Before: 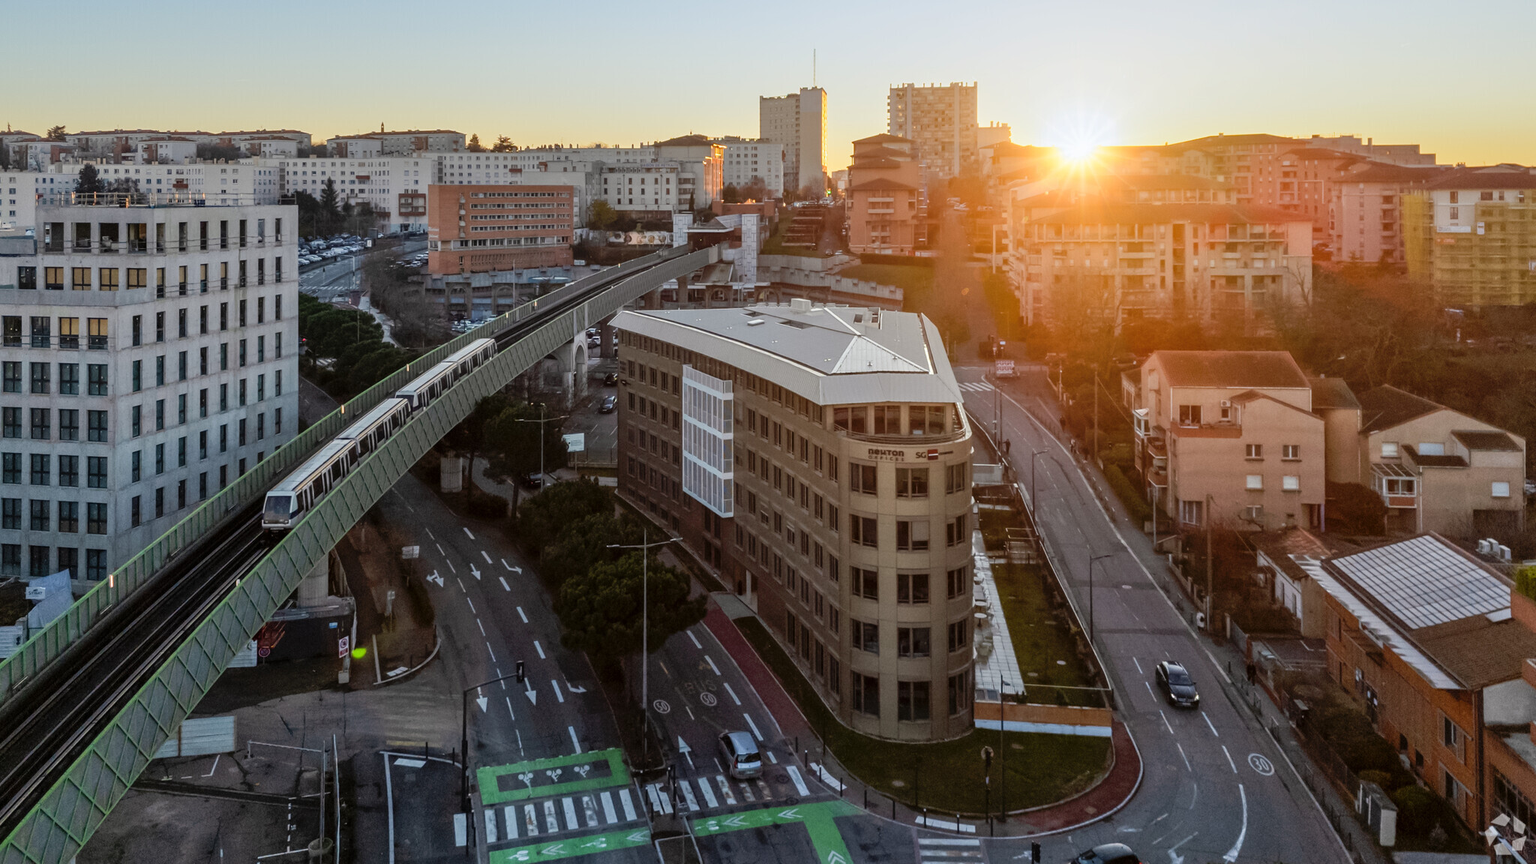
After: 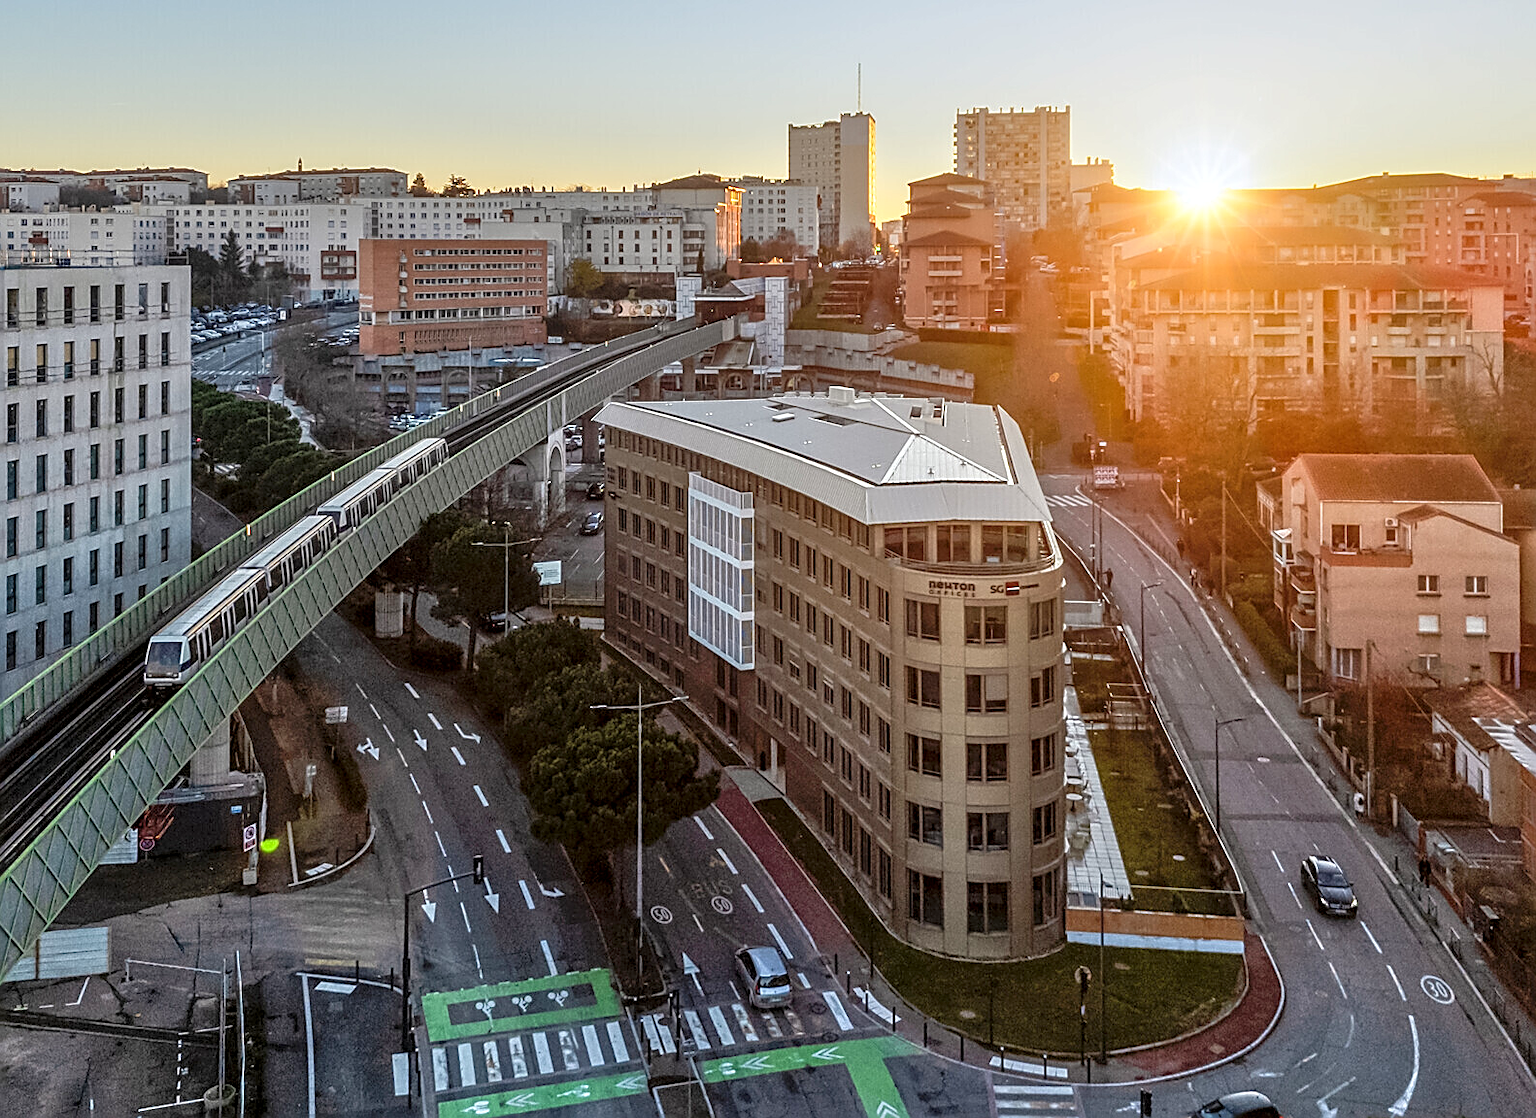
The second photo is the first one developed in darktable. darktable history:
local contrast: on, module defaults
crop: left 9.857%, right 12.853%
sharpen: amount 0.886
tone equalizer: -8 EV 1.02 EV, -7 EV 0.967 EV, -6 EV 1.02 EV, -5 EV 1.01 EV, -4 EV 1 EV, -3 EV 0.744 EV, -2 EV 0.48 EV, -1 EV 0.262 EV
